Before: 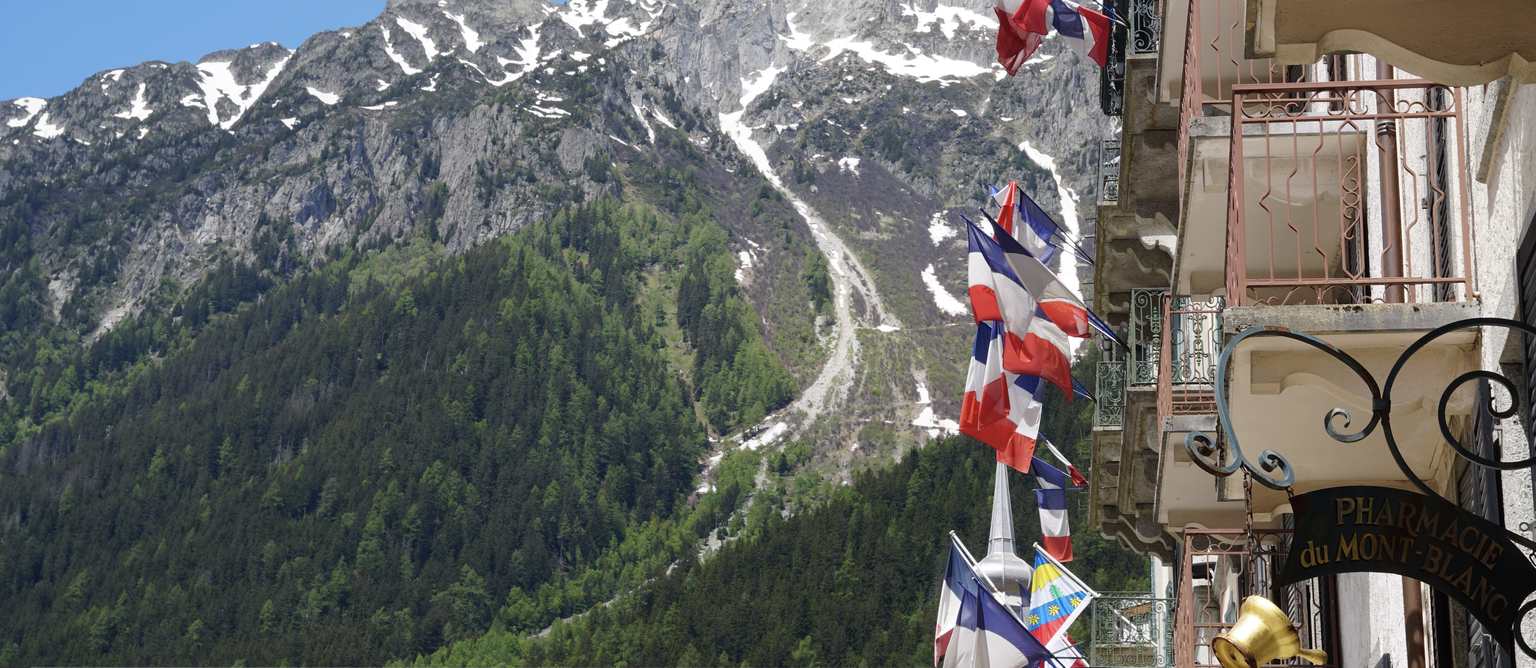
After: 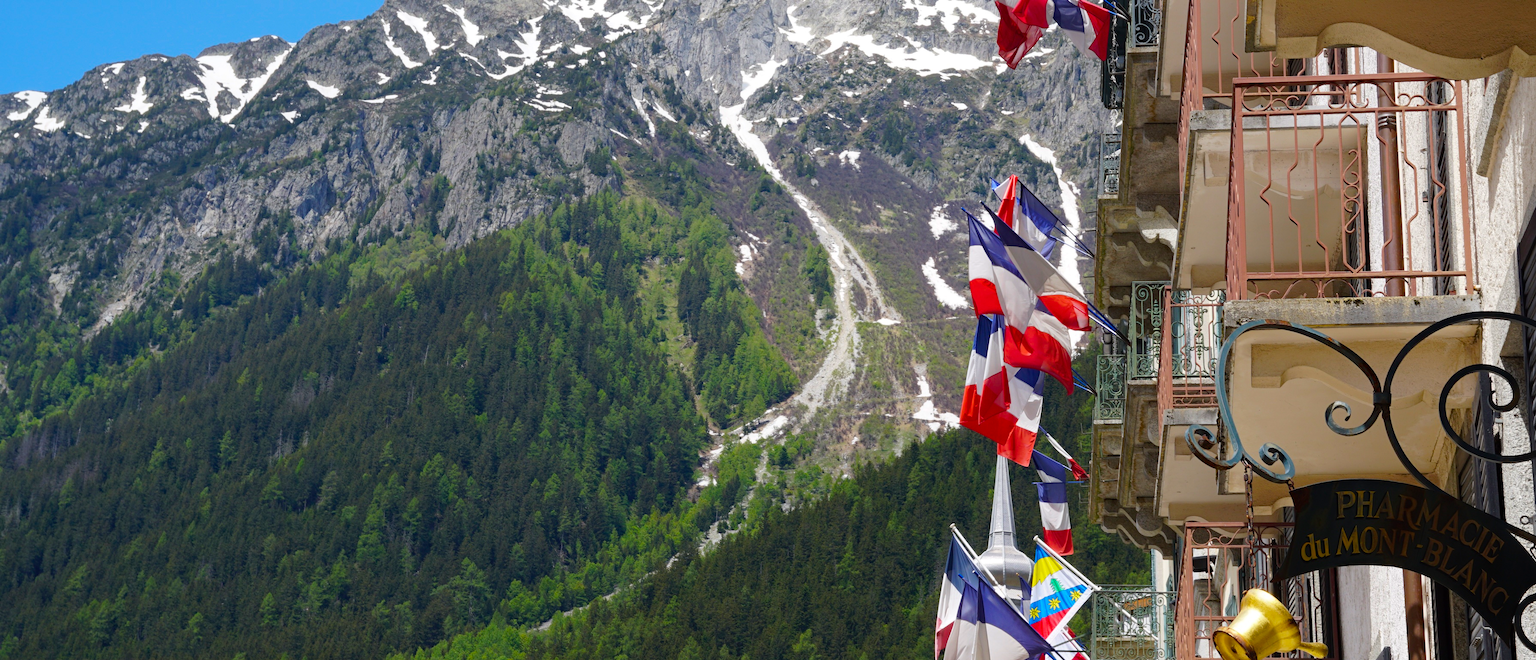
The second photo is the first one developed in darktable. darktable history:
haze removal: strength 0.12, distance 0.25, compatibility mode true, adaptive false
color balance rgb: perceptual saturation grading › global saturation 25%, global vibrance 10%
crop: top 1.049%, right 0.001%
